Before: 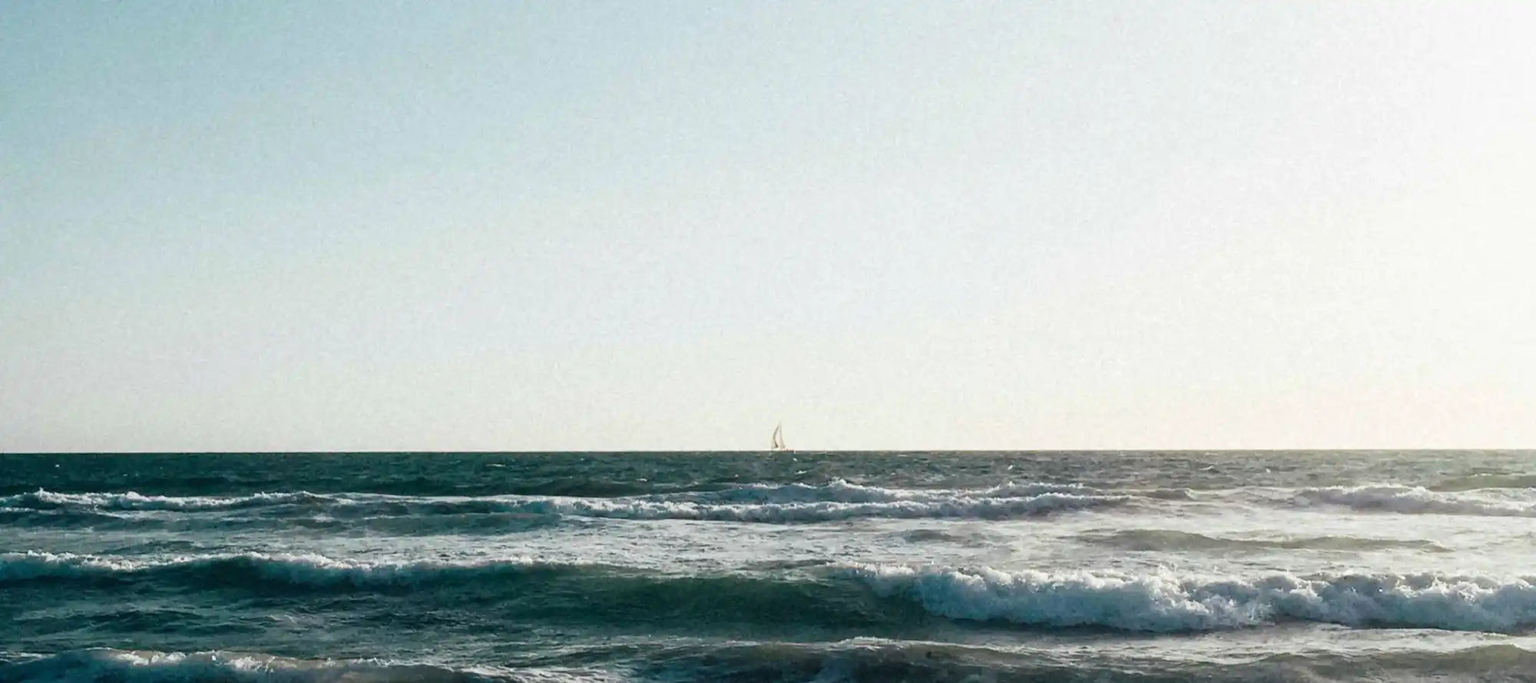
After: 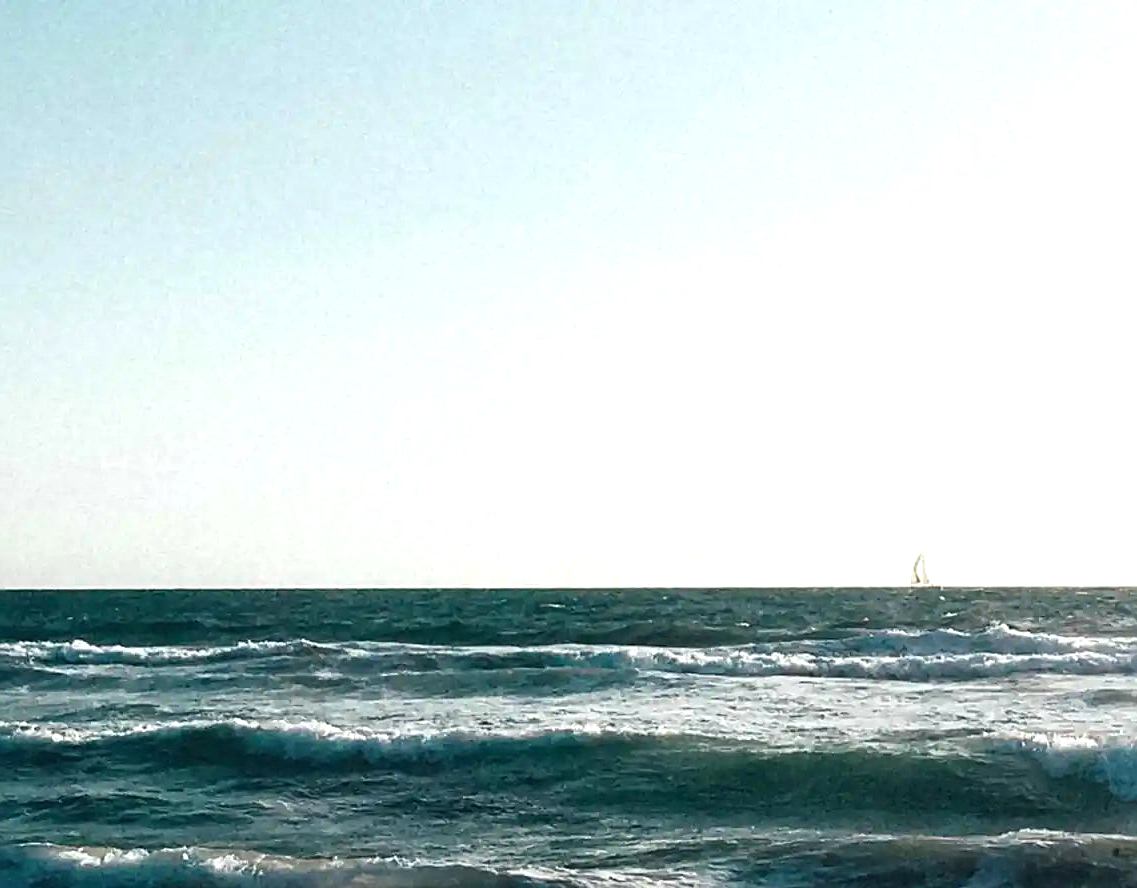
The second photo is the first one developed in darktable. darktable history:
crop: left 4.678%, right 38.445%
sharpen: amount 0.497
exposure: exposure 0.492 EV, compensate highlight preservation false
